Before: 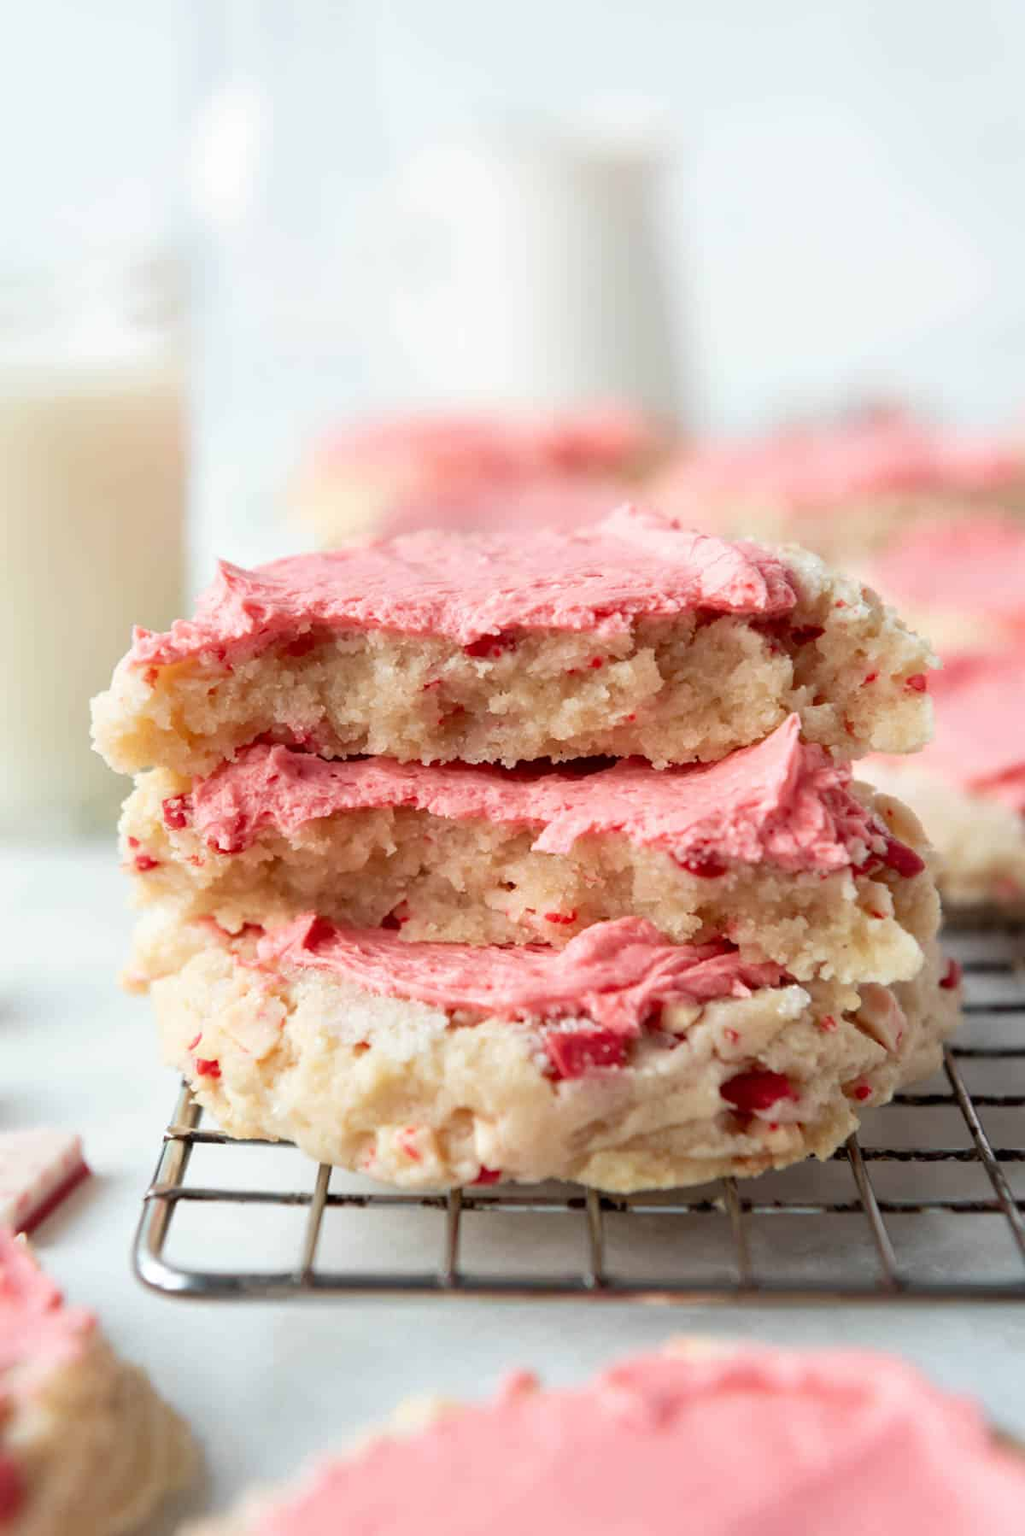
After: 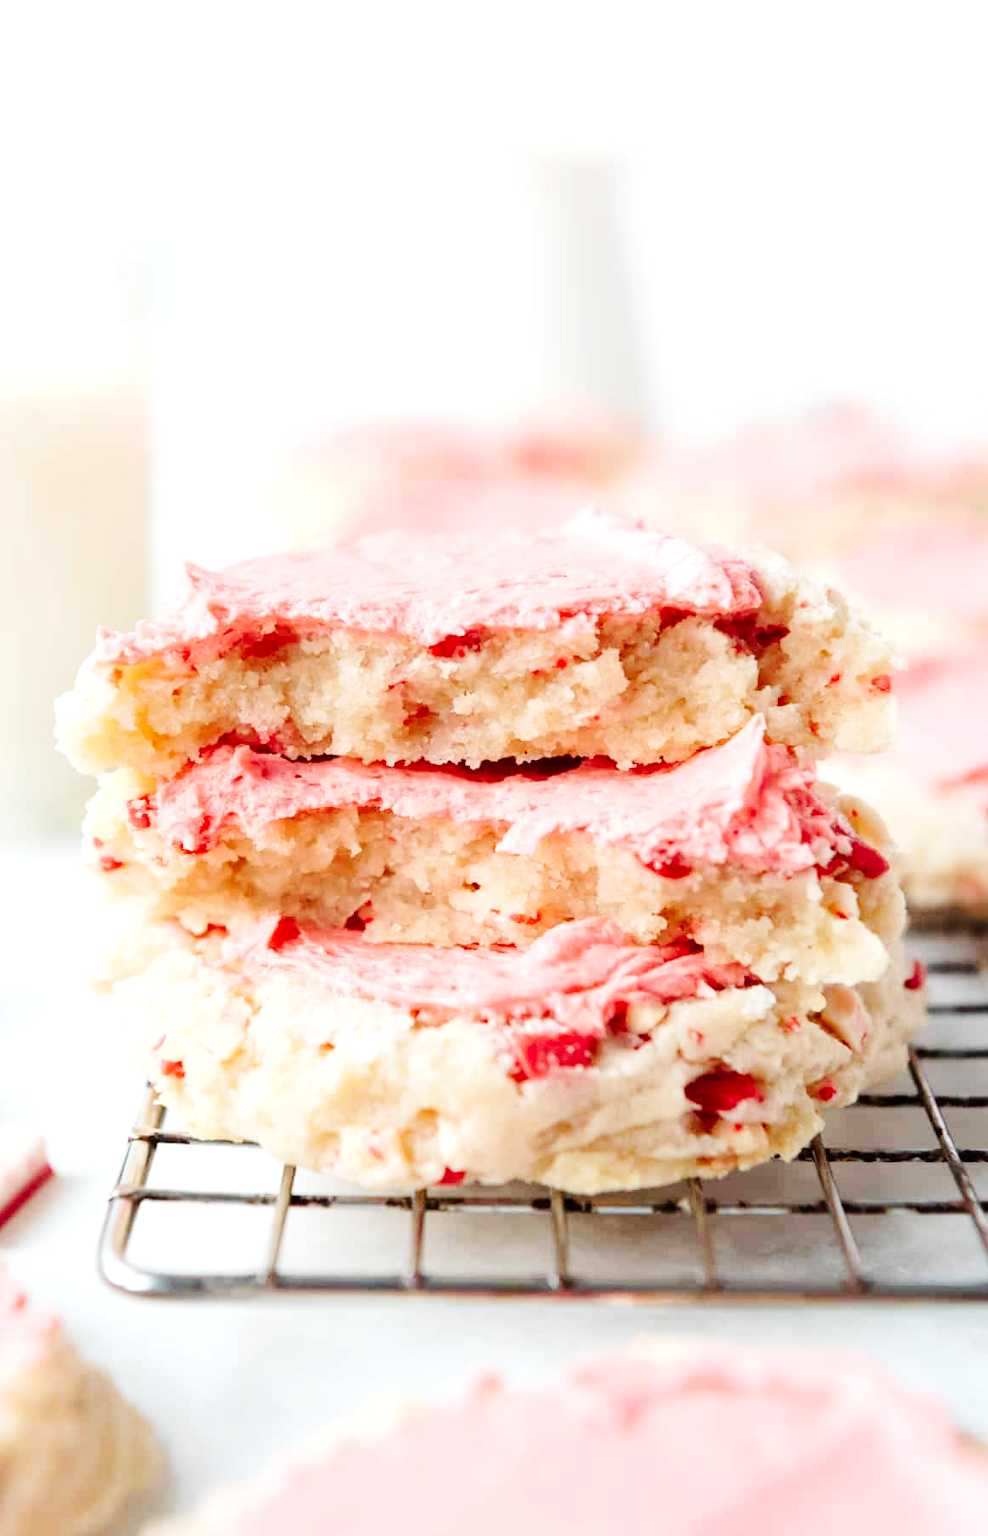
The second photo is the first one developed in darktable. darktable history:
exposure: black level correction 0, exposure 0.696 EV, compensate highlight preservation false
tone curve: curves: ch0 [(0, 0) (0.11, 0.081) (0.256, 0.259) (0.398, 0.475) (0.498, 0.611) (0.65, 0.757) (0.835, 0.883) (1, 0.961)]; ch1 [(0, 0) (0.346, 0.307) (0.408, 0.369) (0.453, 0.457) (0.482, 0.479) (0.502, 0.498) (0.521, 0.51) (0.553, 0.554) (0.618, 0.65) (0.693, 0.727) (1, 1)]; ch2 [(0, 0) (0.358, 0.362) (0.434, 0.46) (0.485, 0.494) (0.5, 0.494) (0.511, 0.508) (0.537, 0.55) (0.579, 0.599) (0.621, 0.693) (1, 1)], preserve colors none
crop and rotate: left 3.51%
